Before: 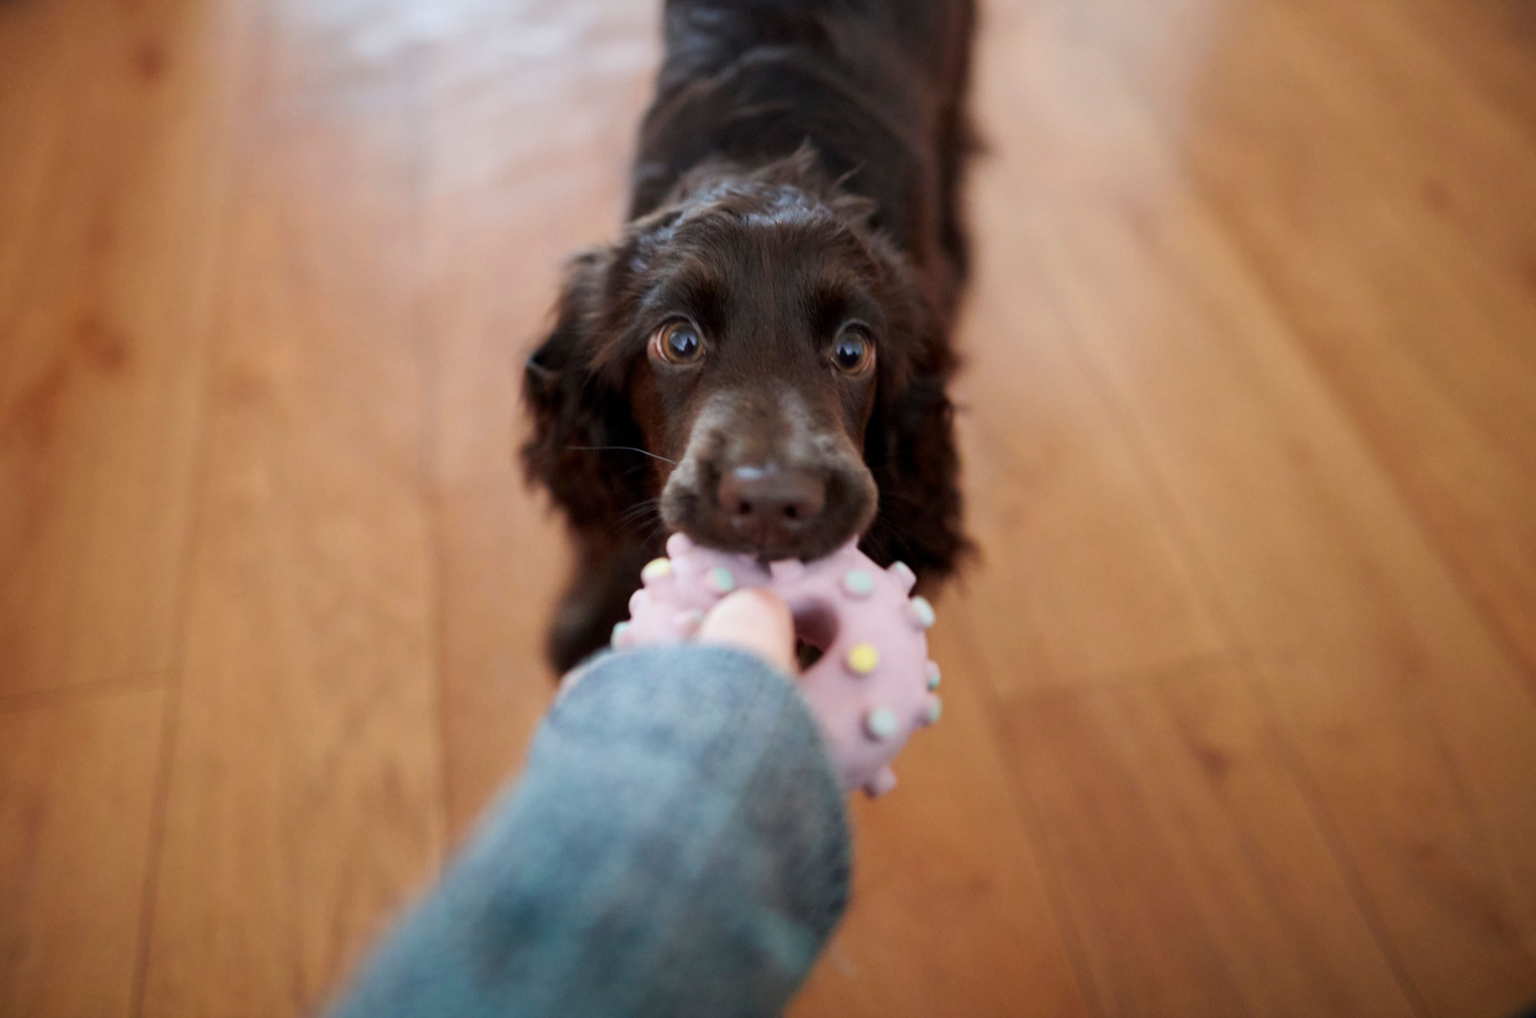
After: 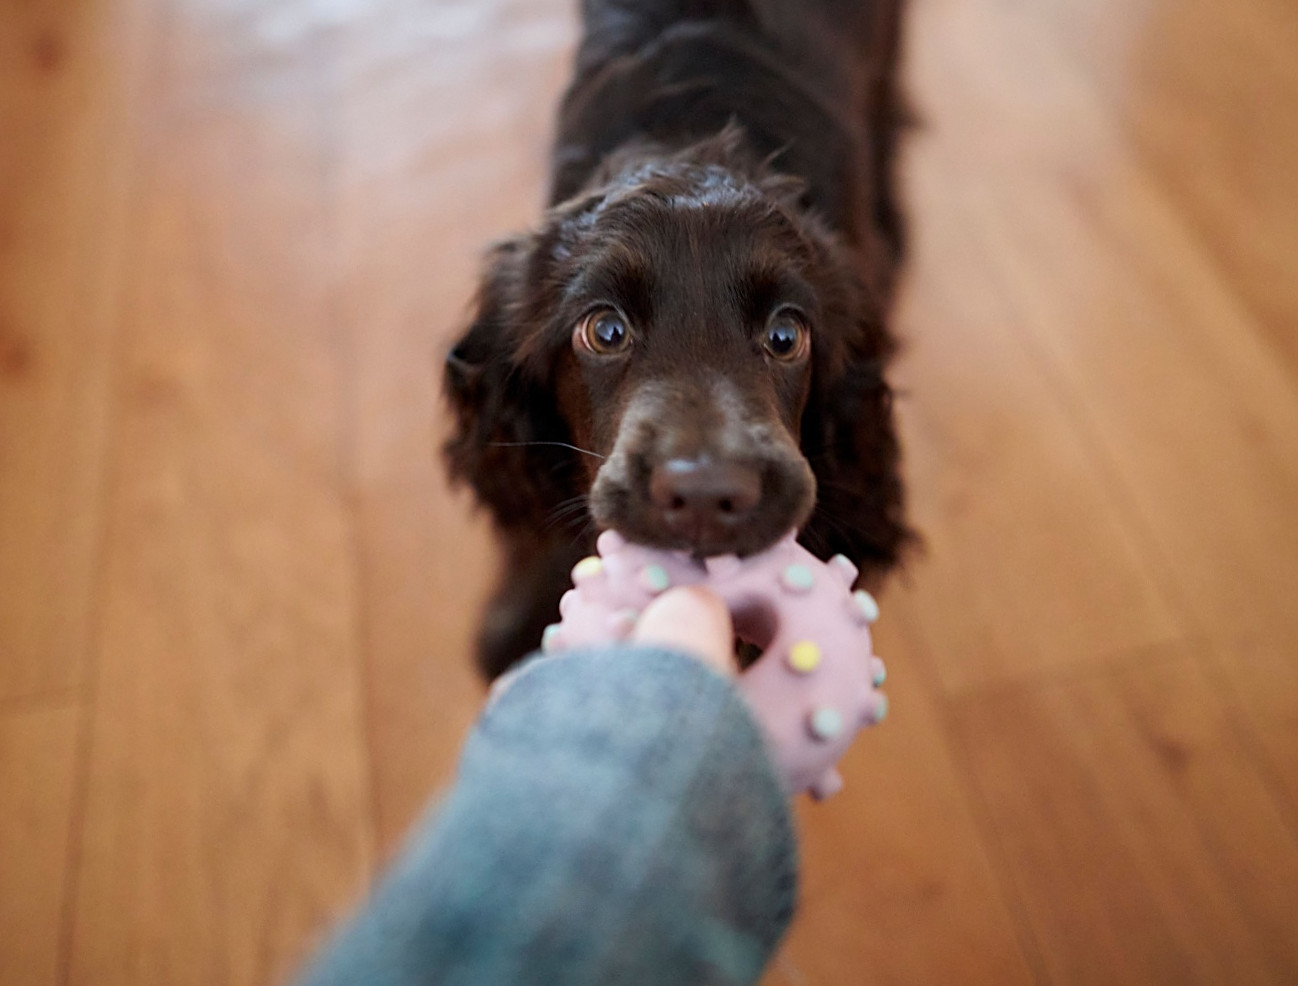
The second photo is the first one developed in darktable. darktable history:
crop and rotate: angle 1.41°, left 4.527%, top 0.877%, right 11.361%, bottom 2.668%
tone equalizer: on, module defaults
sharpen: on, module defaults
exposure: exposure -0.014 EV, compensate highlight preservation false
